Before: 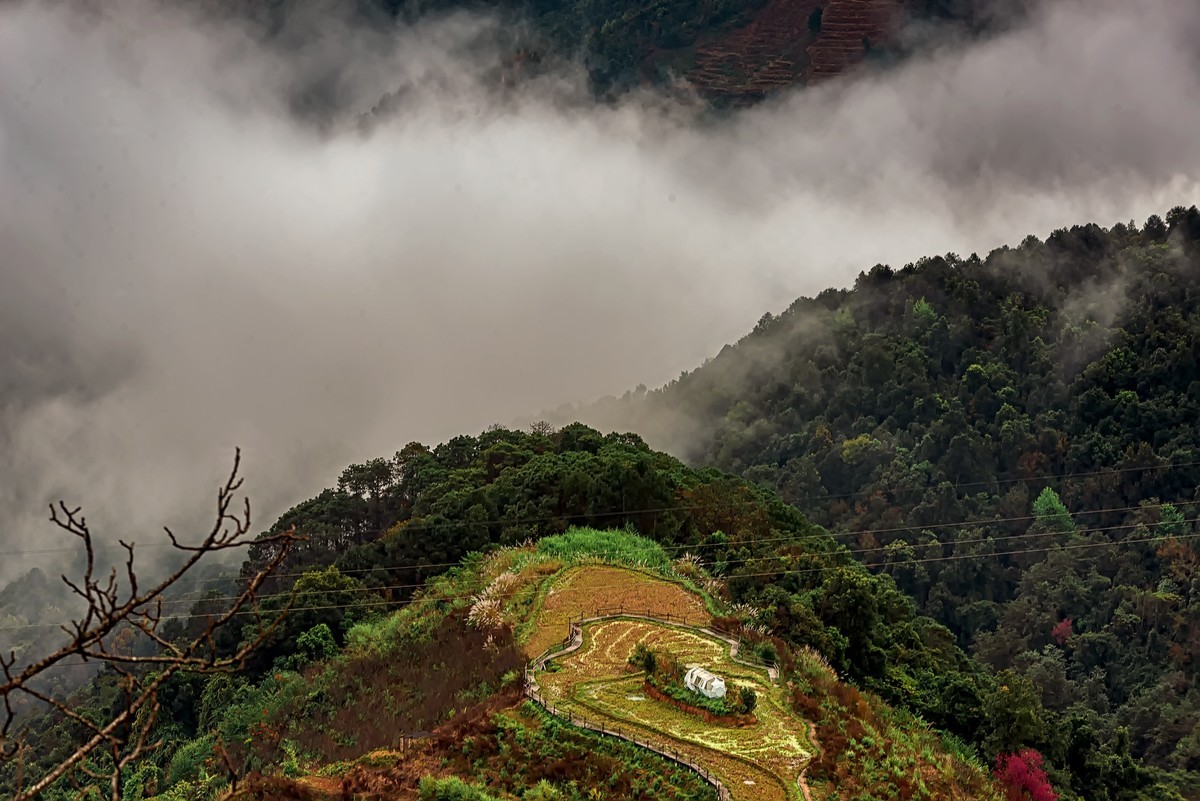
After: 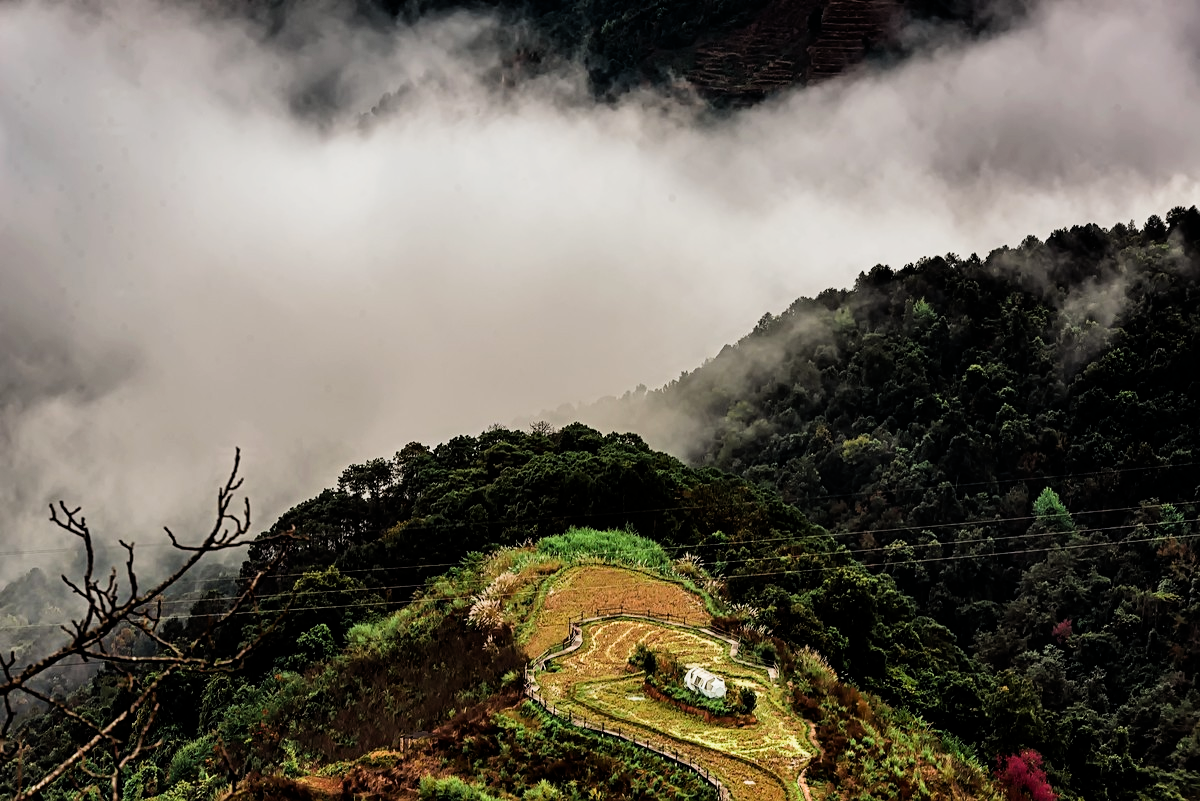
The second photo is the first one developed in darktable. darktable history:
exposure: exposure 0.4 EV, compensate highlight preservation false
filmic rgb: black relative exposure -5 EV, white relative exposure 3.5 EV, hardness 3.19, contrast 1.4, highlights saturation mix -50%
